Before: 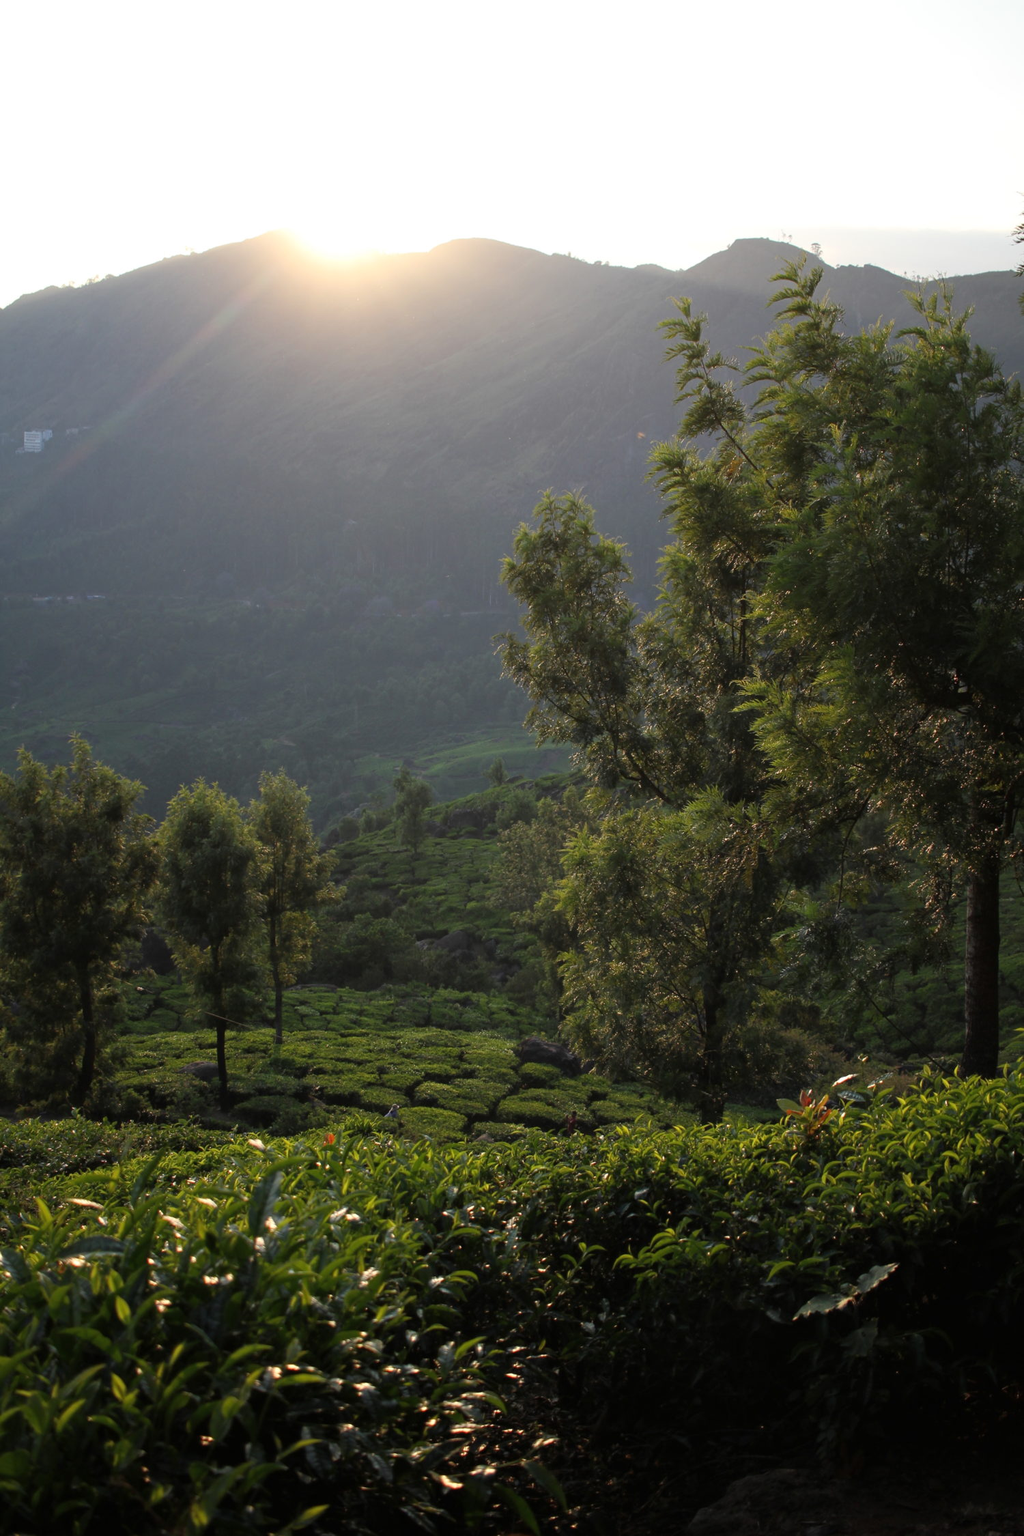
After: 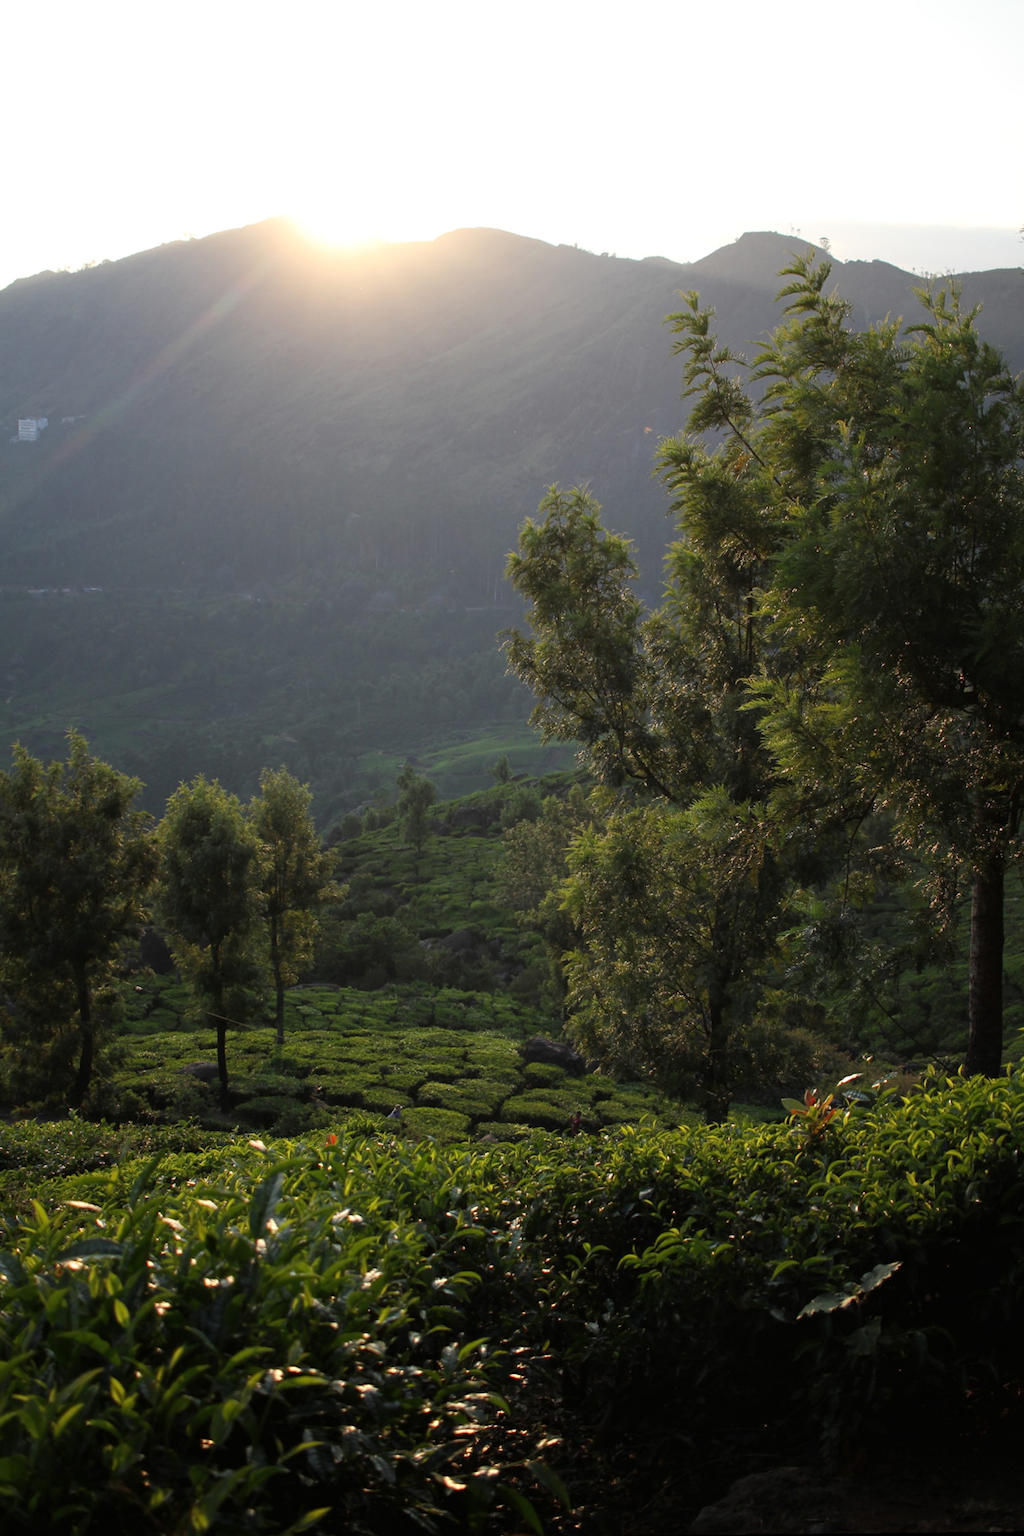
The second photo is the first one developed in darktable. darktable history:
rotate and perspective: rotation 0.174°, lens shift (vertical) 0.013, lens shift (horizontal) 0.019, shear 0.001, automatic cropping original format, crop left 0.007, crop right 0.991, crop top 0.016, crop bottom 0.997
haze removal: adaptive false
contrast brightness saturation: contrast 0.07
